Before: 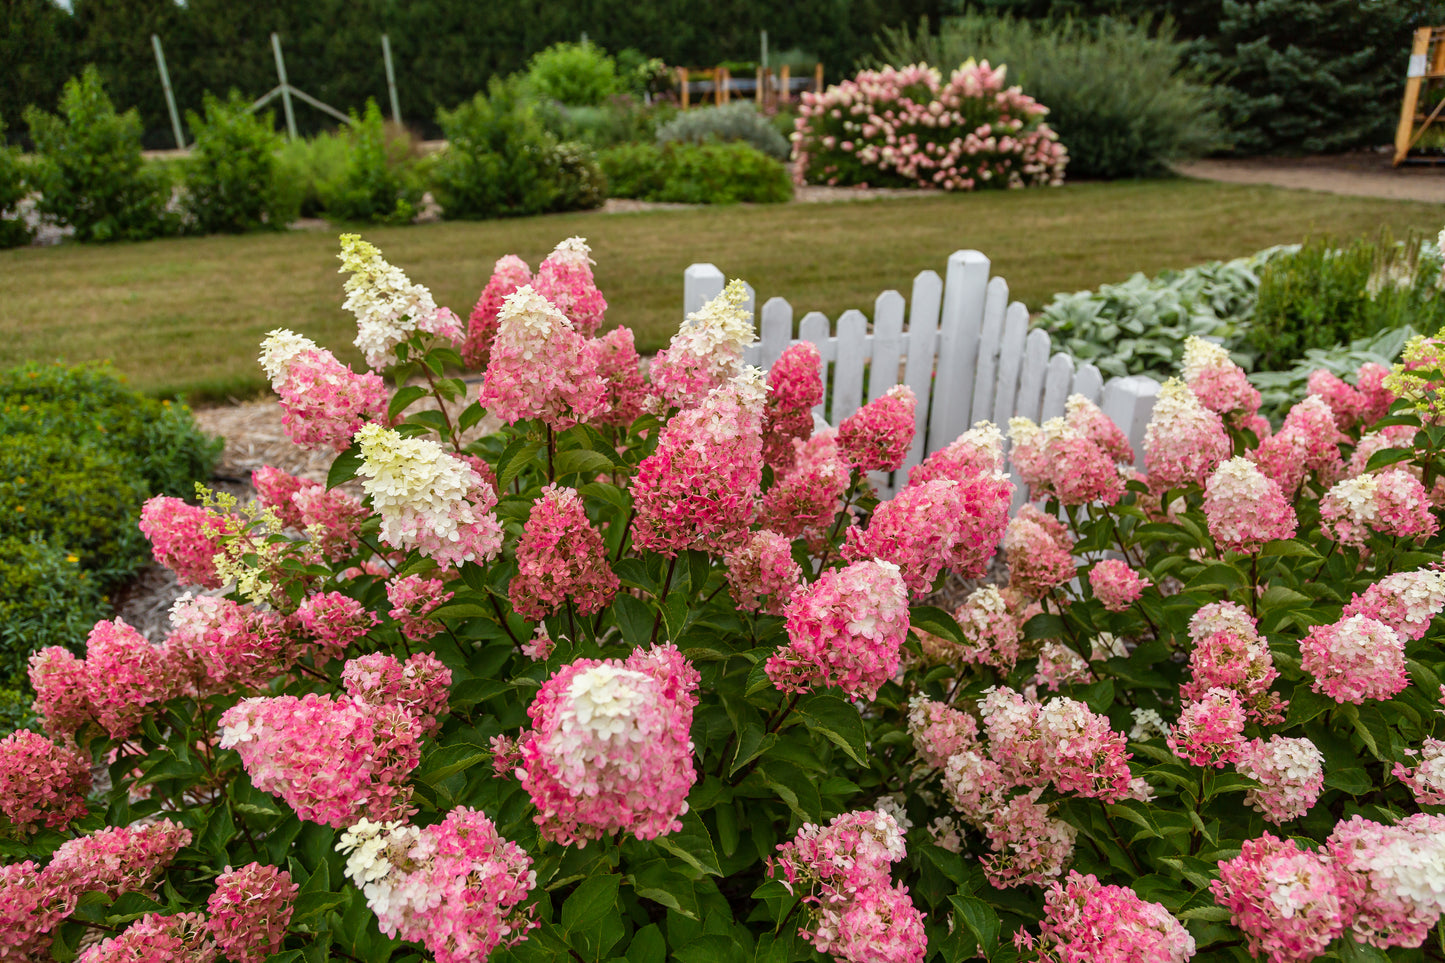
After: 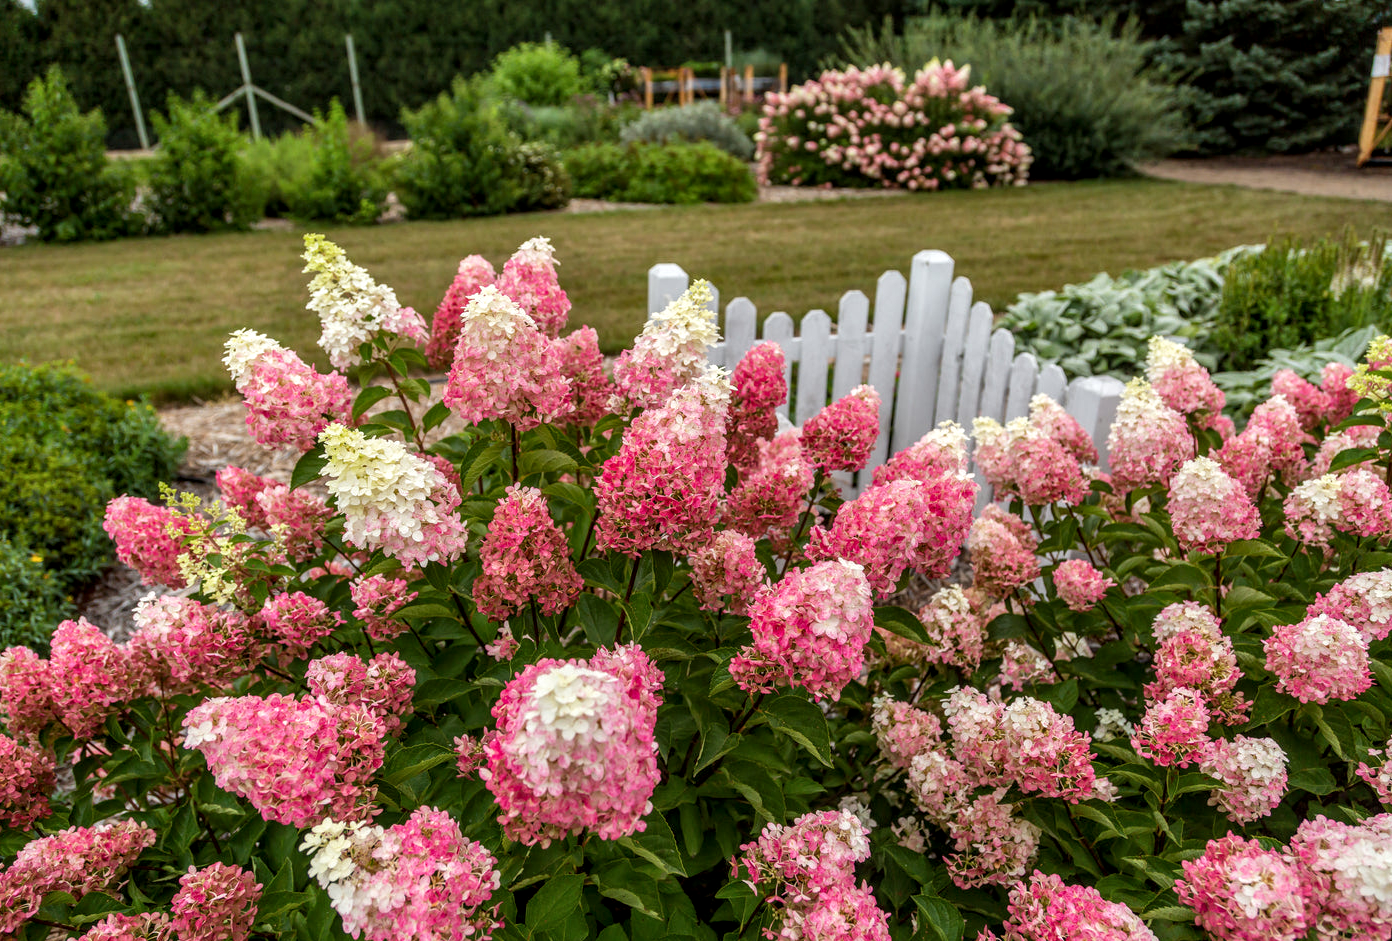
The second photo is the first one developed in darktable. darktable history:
local contrast: detail 130%
crop and rotate: left 2.536%, right 1.107%, bottom 2.246%
